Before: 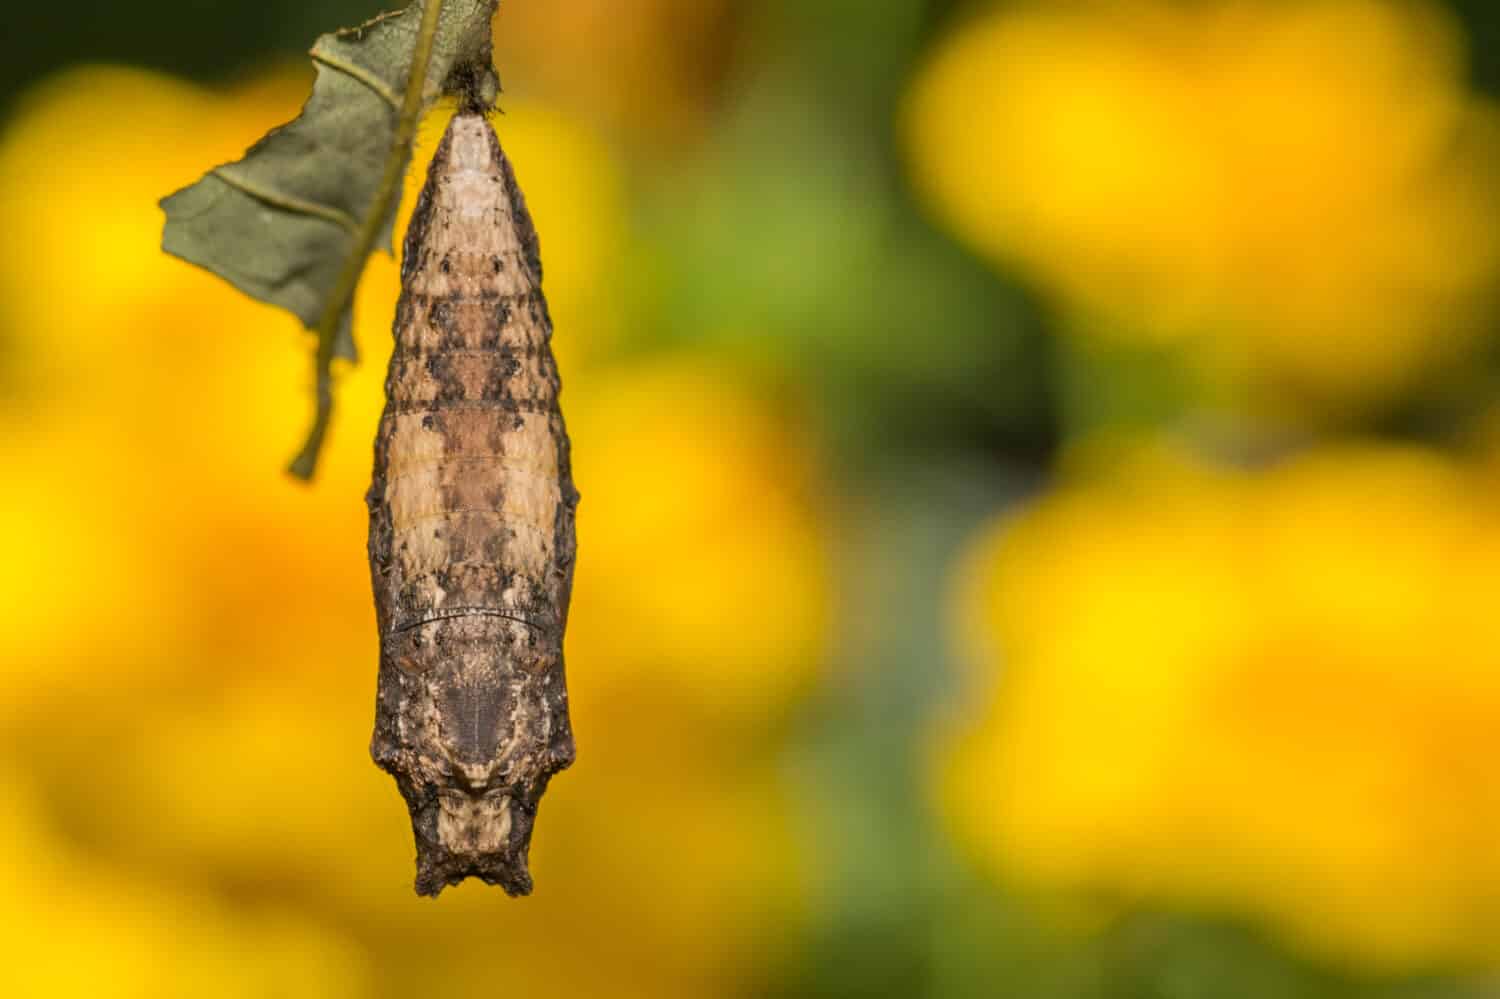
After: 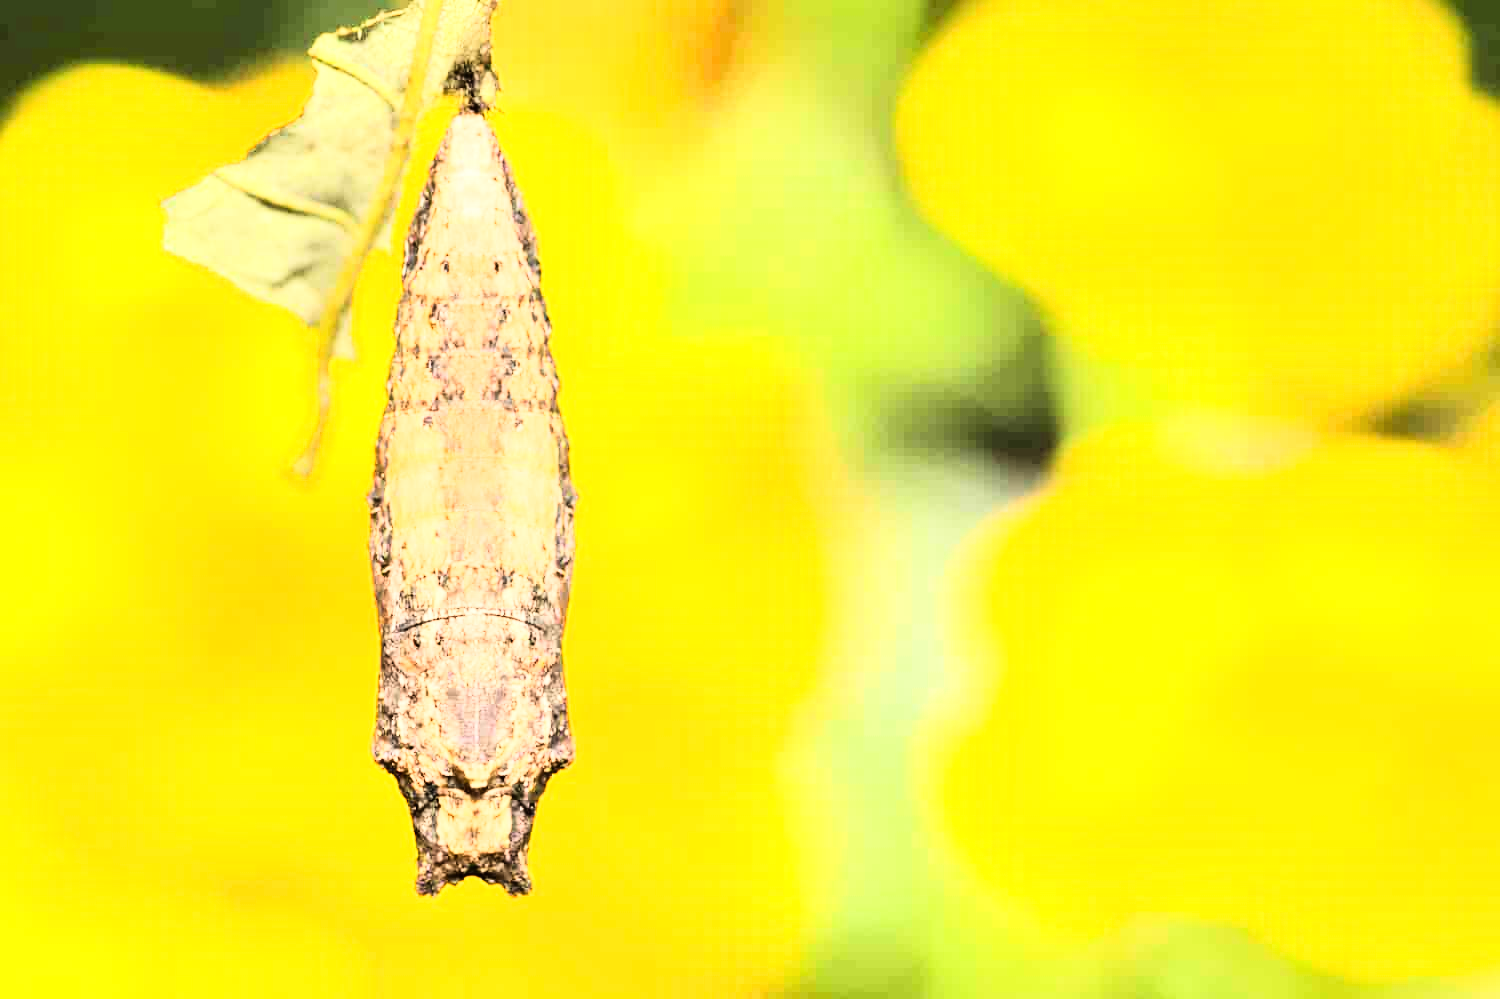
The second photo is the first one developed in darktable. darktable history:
rgb curve: curves: ch0 [(0, 0) (0.21, 0.15) (0.24, 0.21) (0.5, 0.75) (0.75, 0.96) (0.89, 0.99) (1, 1)]; ch1 [(0, 0.02) (0.21, 0.13) (0.25, 0.2) (0.5, 0.67) (0.75, 0.9) (0.89, 0.97) (1, 1)]; ch2 [(0, 0.02) (0.21, 0.13) (0.25, 0.2) (0.5, 0.67) (0.75, 0.9) (0.89, 0.97) (1, 1)], compensate middle gray true
exposure: black level correction 0, exposure 1.625 EV, compensate exposure bias true, compensate highlight preservation false
